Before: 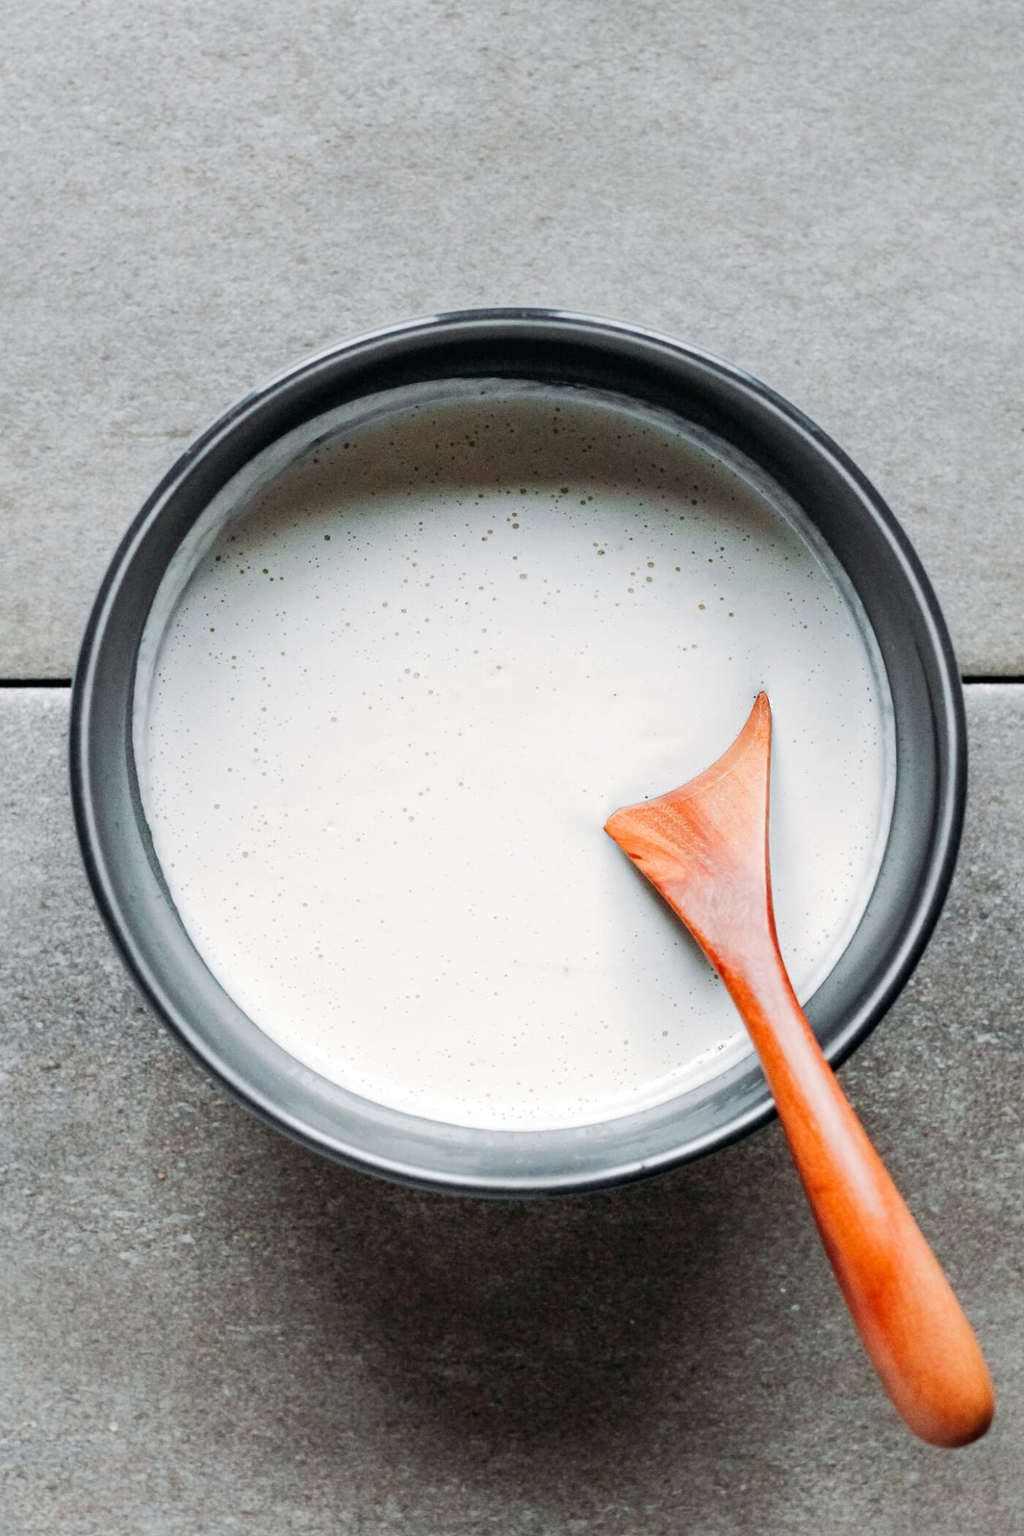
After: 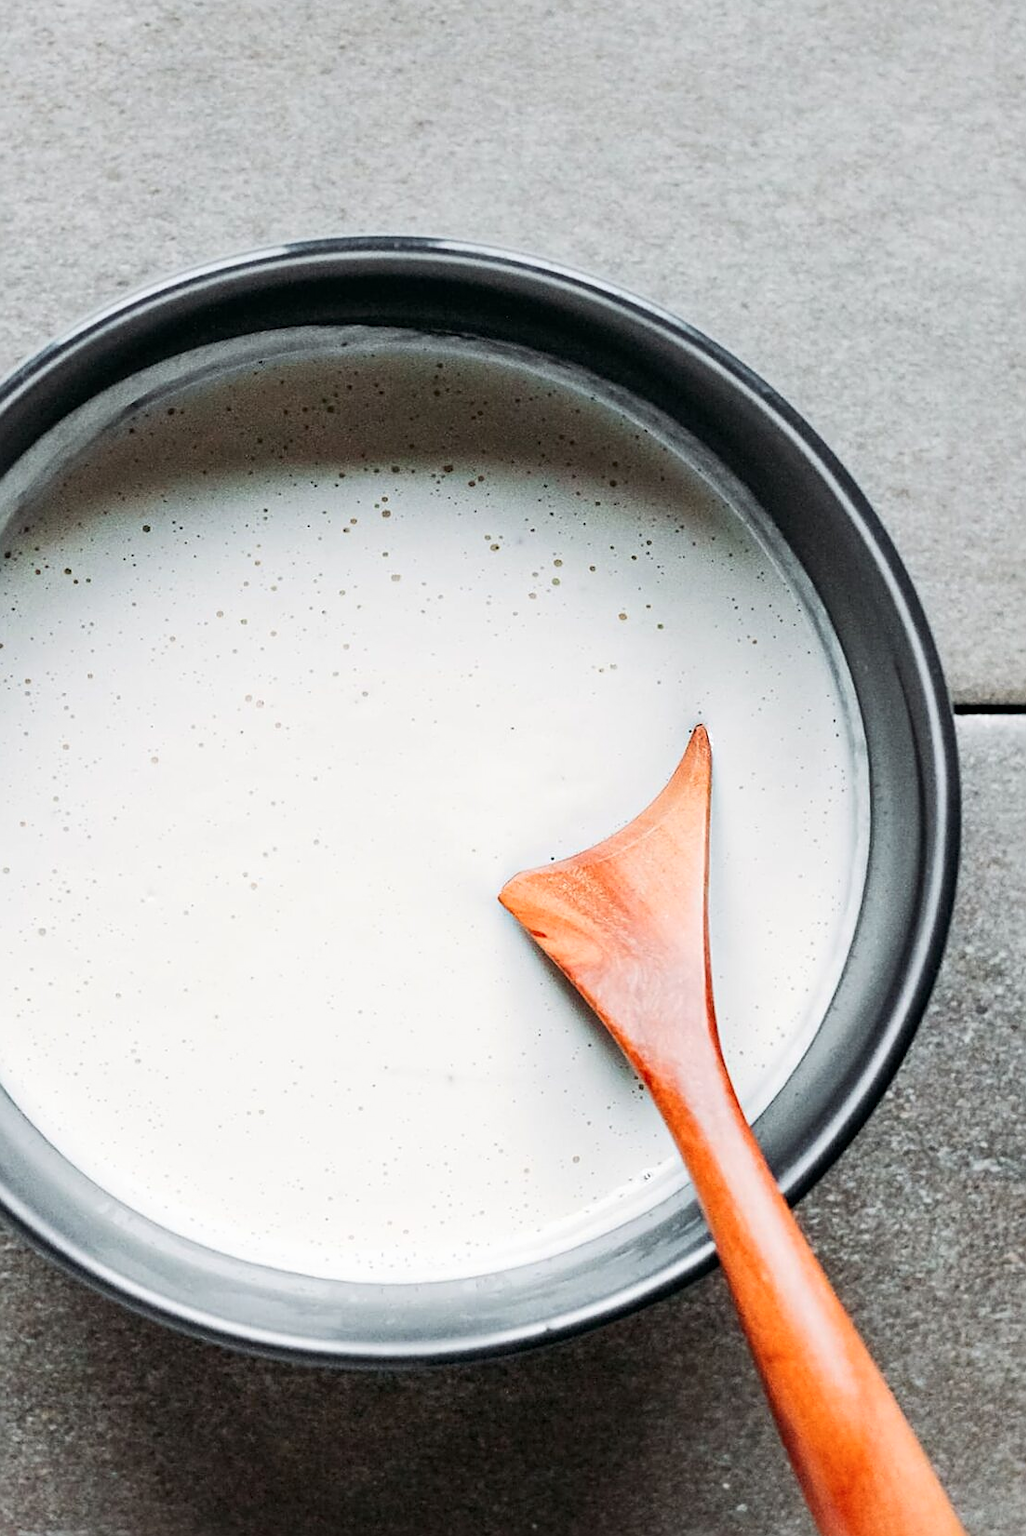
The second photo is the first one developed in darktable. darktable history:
sharpen: on, module defaults
exposure: exposure -0.046 EV, compensate highlight preservation false
contrast brightness saturation: contrast 0.153, brightness 0.045
crop and rotate: left 20.725%, top 7.976%, right 0.452%, bottom 13.402%
